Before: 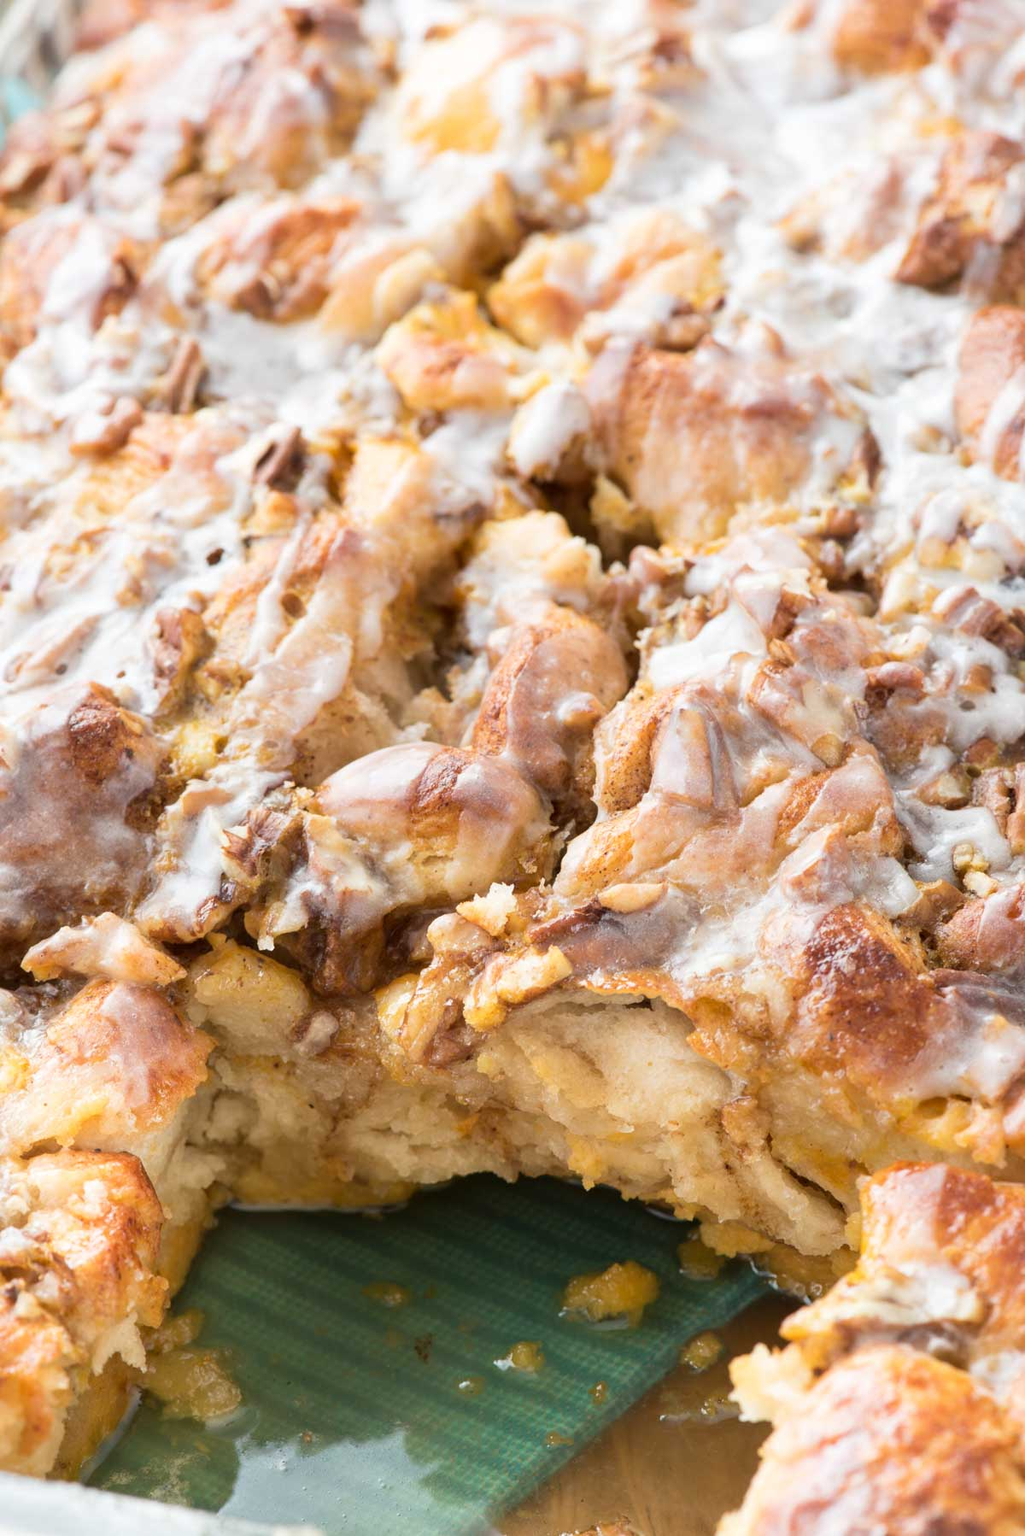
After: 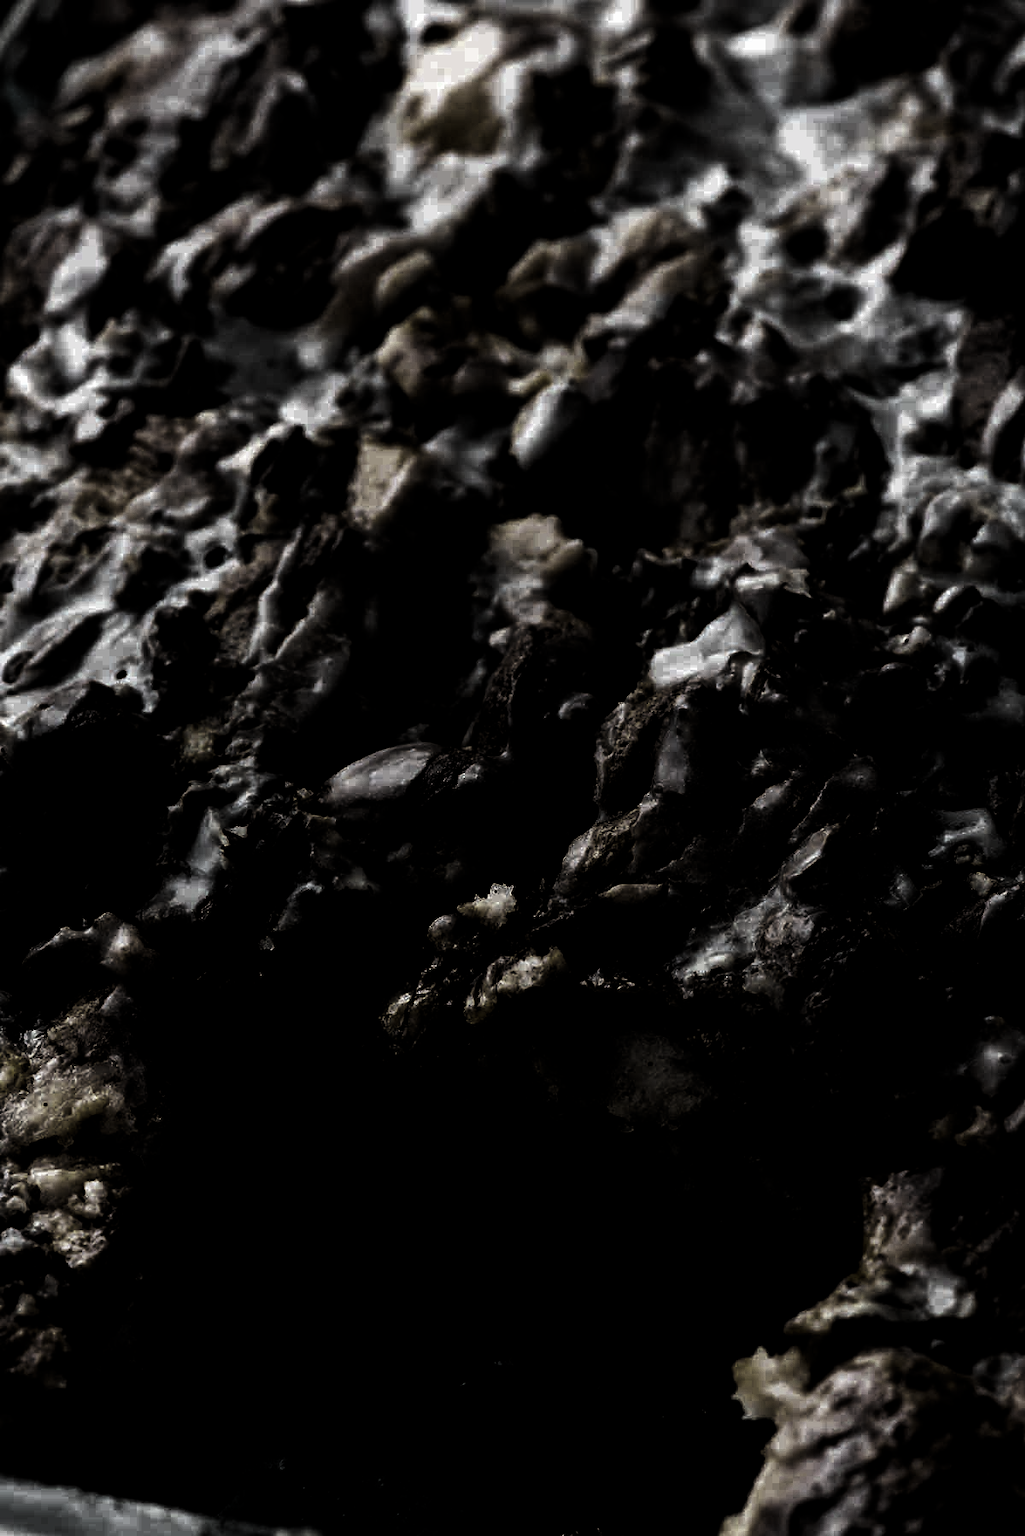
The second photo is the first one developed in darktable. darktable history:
levels: levels [0.721, 0.937, 0.997]
velvia: on, module defaults
